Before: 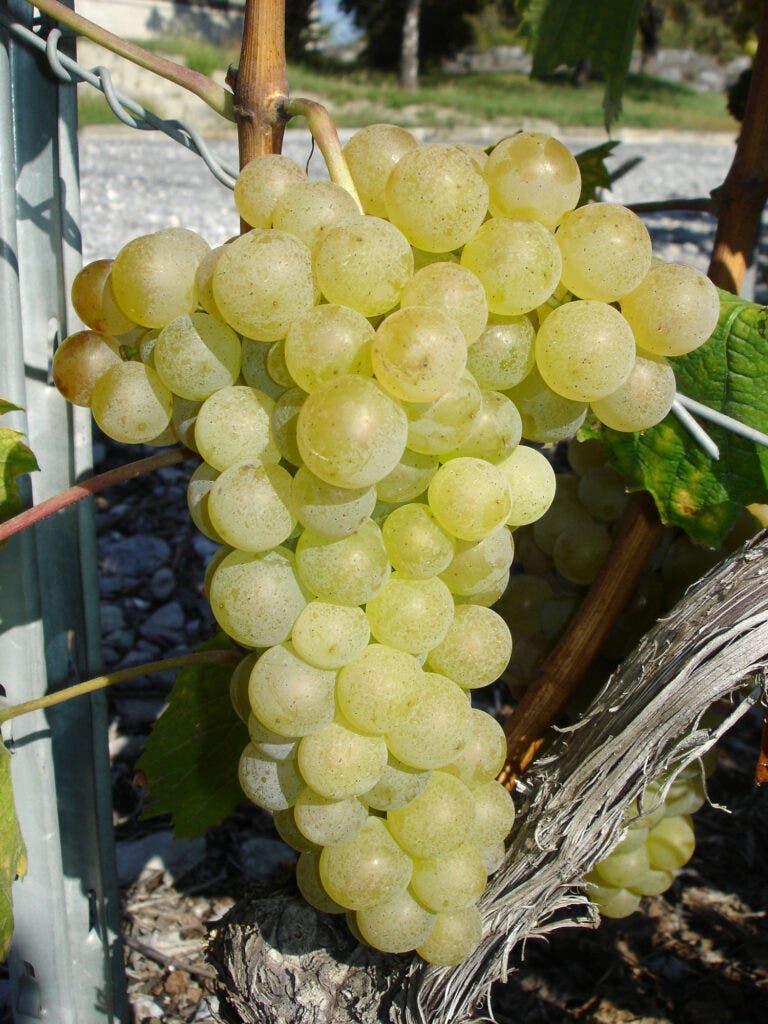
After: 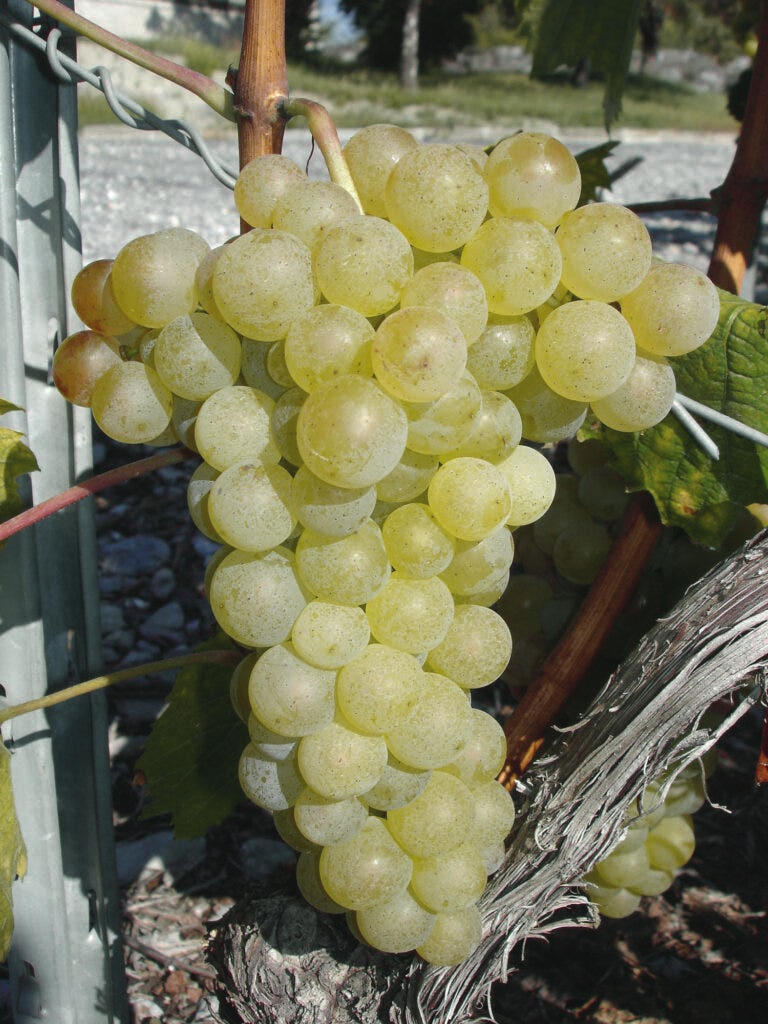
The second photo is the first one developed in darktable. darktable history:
tone curve: curves: ch0 [(0, 0.046) (0.04, 0.074) (0.883, 0.858) (1, 1)]; ch1 [(0, 0) (0.146, 0.159) (0.338, 0.365) (0.417, 0.455) (0.489, 0.486) (0.504, 0.502) (0.529, 0.537) (0.563, 0.567) (1, 1)]; ch2 [(0, 0) (0.307, 0.298) (0.388, 0.375) (0.443, 0.456) (0.485, 0.492) (0.544, 0.525) (1, 1)], color space Lab, independent channels, preserve colors none
